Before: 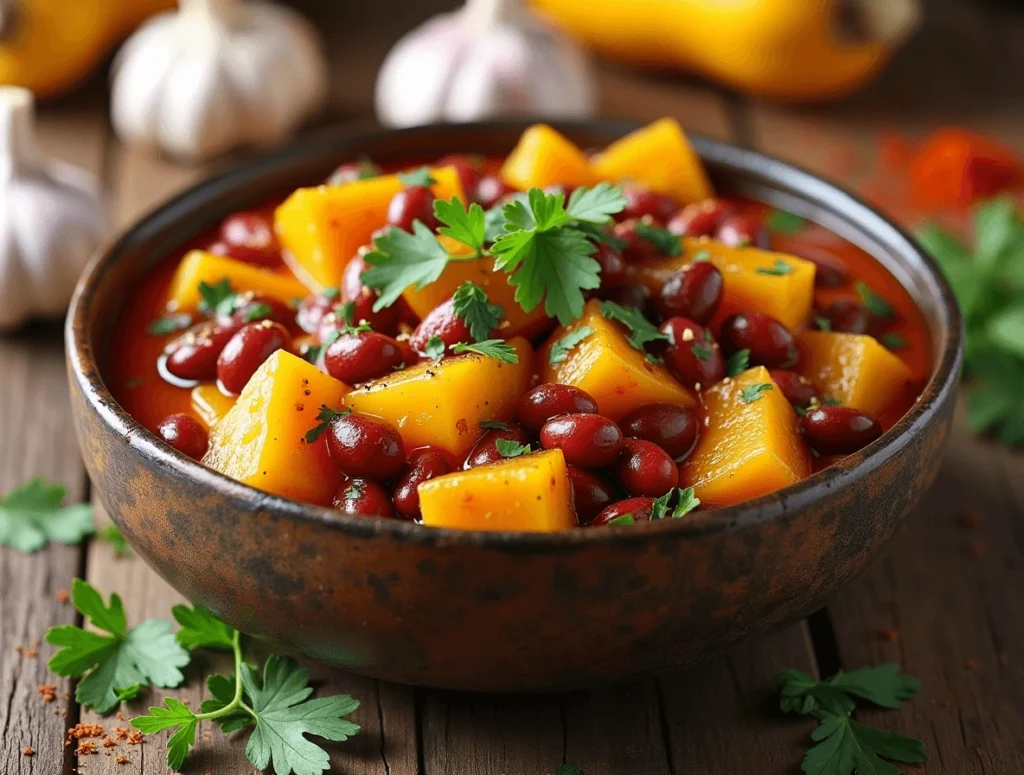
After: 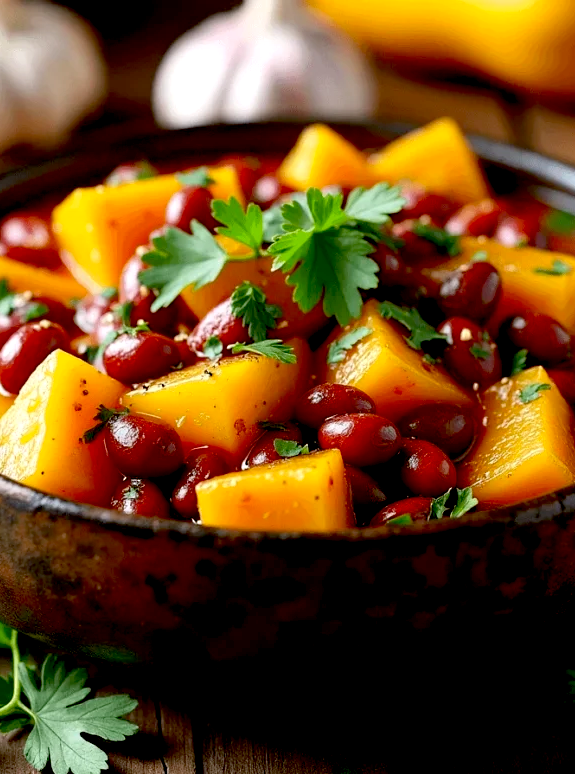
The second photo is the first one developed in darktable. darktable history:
color correction: highlights b* -0.014, saturation 0.99
sharpen: radius 2.868, amount 0.873, threshold 47.316
crop: left 21.722%, right 22.108%, bottom 0.015%
exposure: black level correction 0.025, exposure 0.183 EV, compensate exposure bias true, compensate highlight preservation false
